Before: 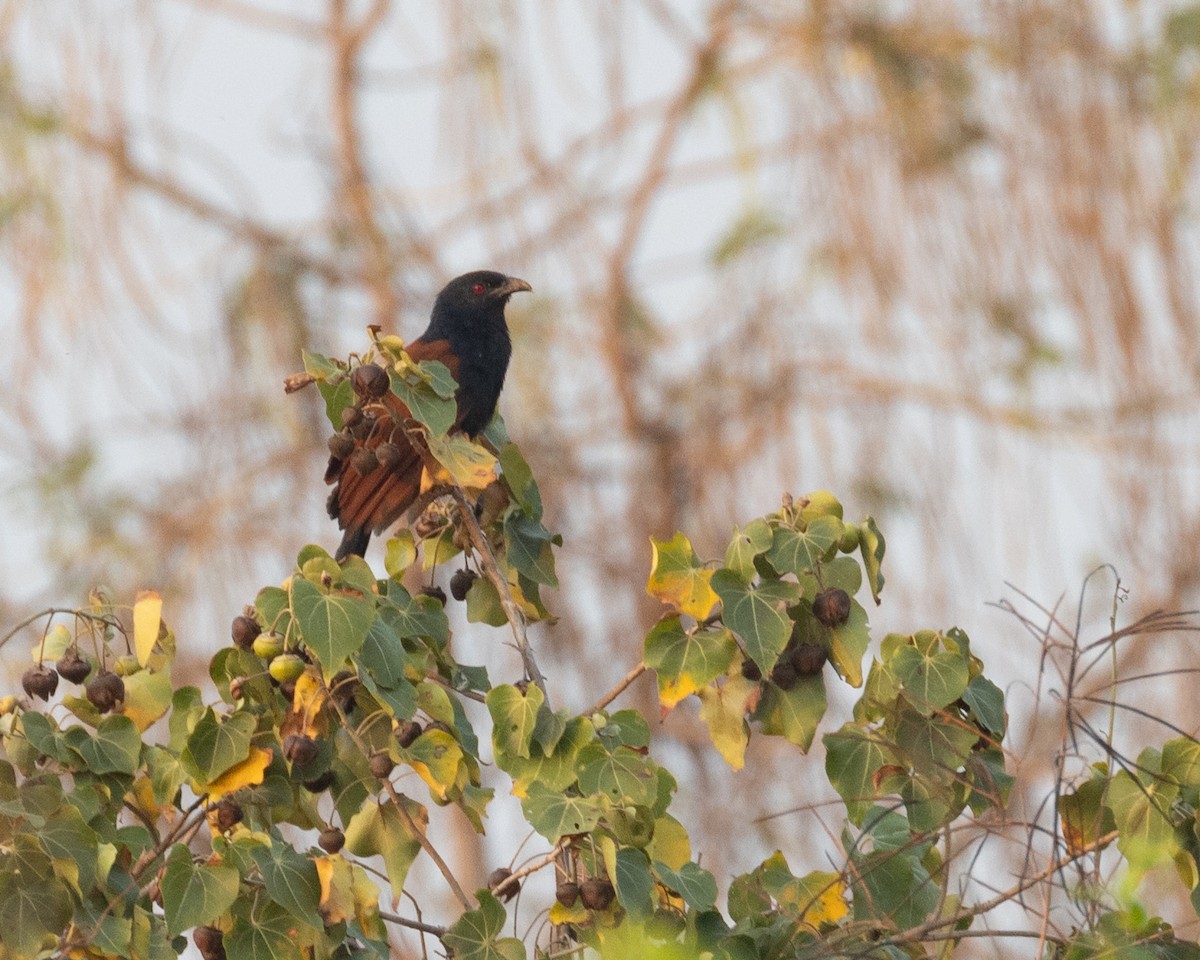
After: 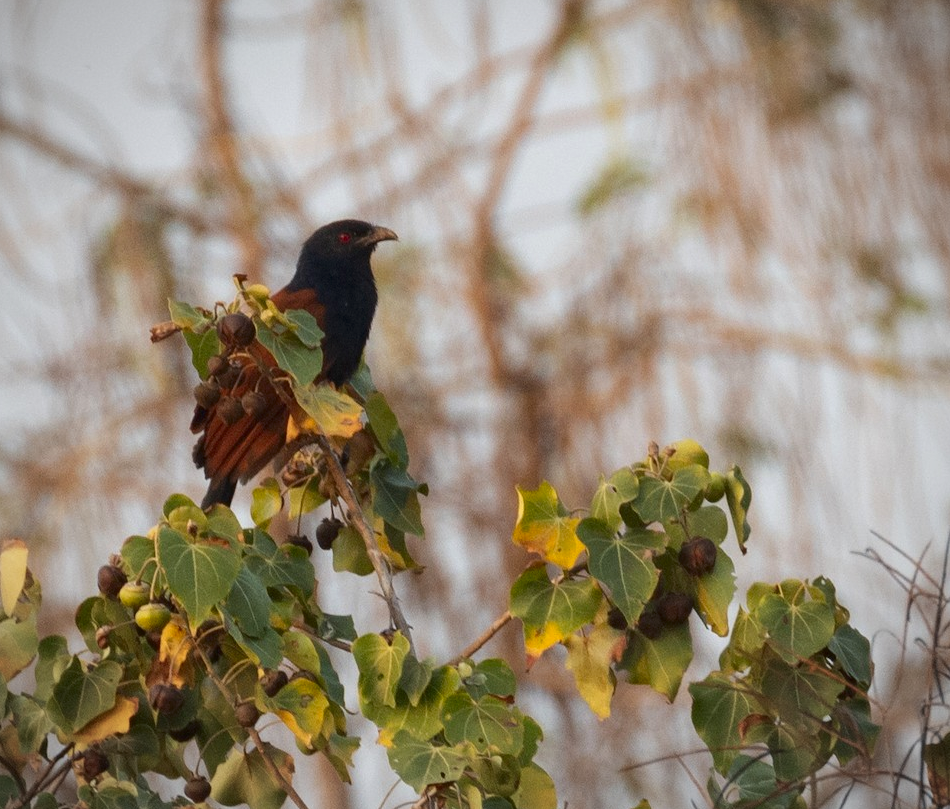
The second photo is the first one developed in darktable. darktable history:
vignetting: fall-off radius 70%, automatic ratio true
crop: left 11.225%, top 5.381%, right 9.565%, bottom 10.314%
contrast brightness saturation: contrast 0.07, brightness -0.14, saturation 0.11
